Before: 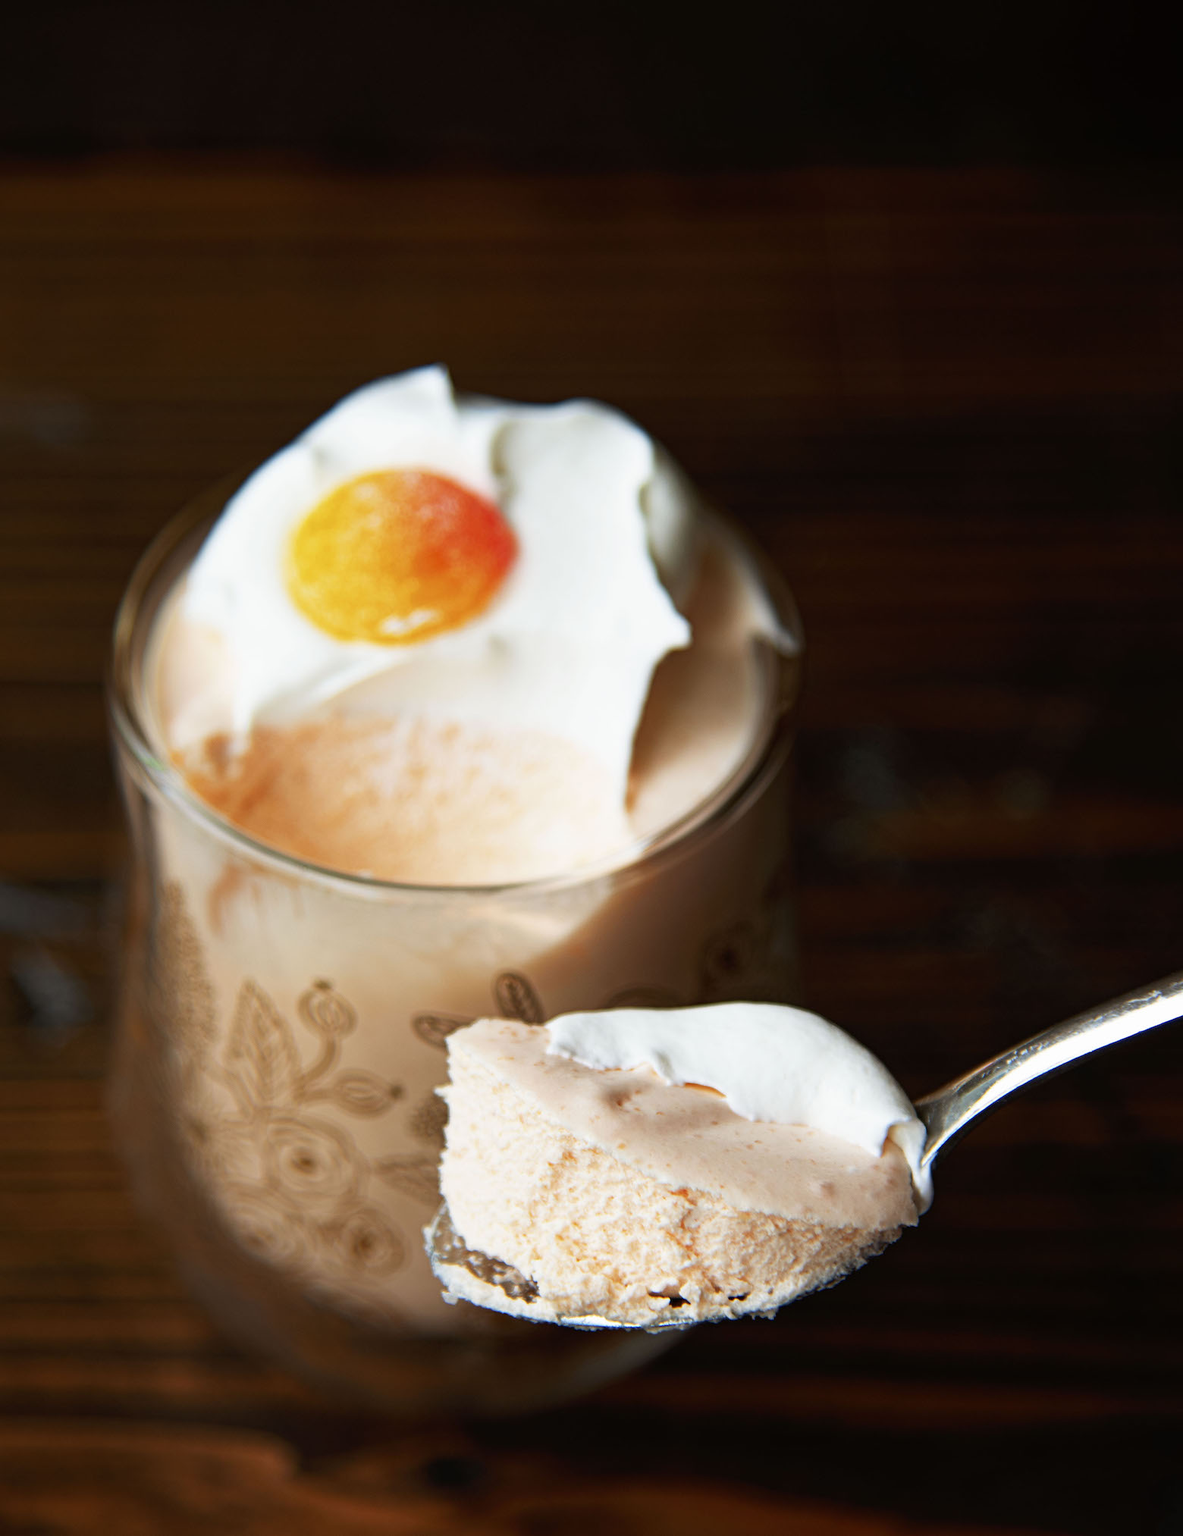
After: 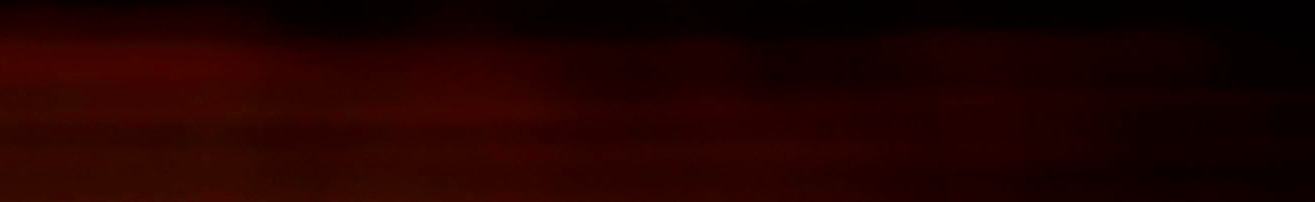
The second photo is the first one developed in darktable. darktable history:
tone curve: curves: ch0 [(0, 0) (0.004, 0.001) (0.133, 0.112) (0.325, 0.362) (0.832, 0.893) (1, 1)], color space Lab, linked channels, preserve colors none
color correction: saturation 1.8
crop and rotate: left 9.644%, top 9.491%, right 6.021%, bottom 80.509%
white balance: red 1, blue 1
